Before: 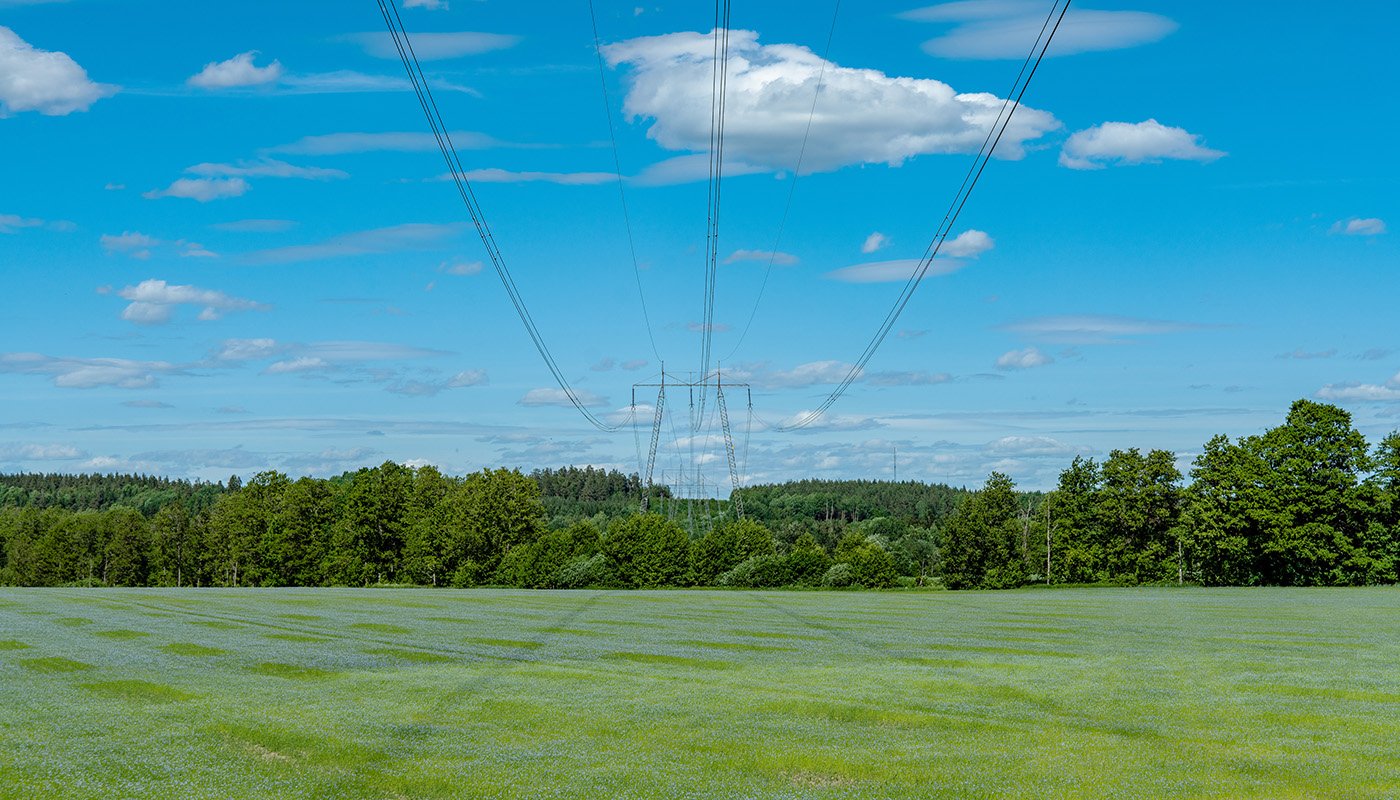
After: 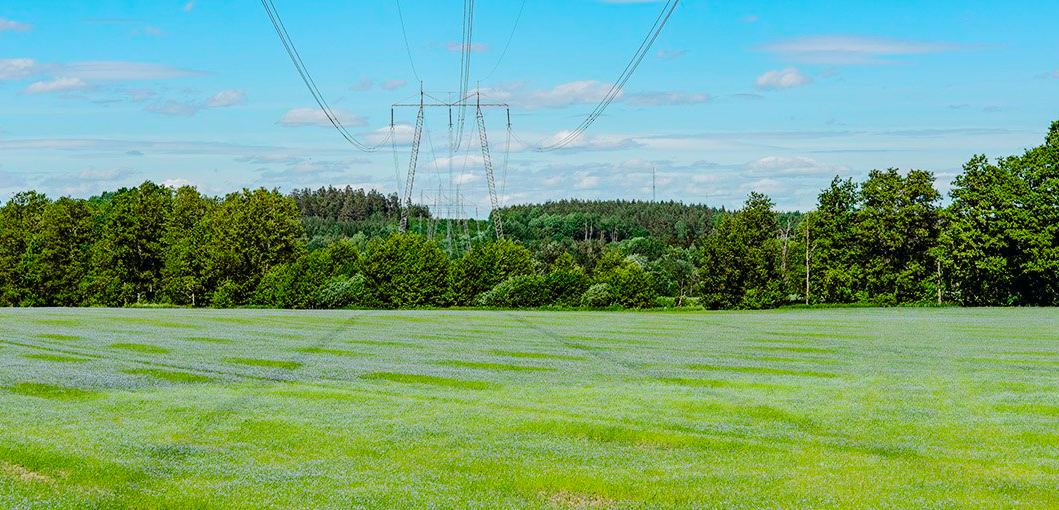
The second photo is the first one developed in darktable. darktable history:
crop and rotate: left 17.299%, top 35.115%, right 7.015%, bottom 1.024%
tone curve: curves: ch0 [(0, 0) (0.071, 0.06) (0.253, 0.242) (0.437, 0.498) (0.55, 0.644) (0.657, 0.749) (0.823, 0.876) (1, 0.99)]; ch1 [(0, 0) (0.346, 0.307) (0.408, 0.369) (0.453, 0.457) (0.476, 0.489) (0.502, 0.493) (0.521, 0.515) (0.537, 0.531) (0.612, 0.641) (0.676, 0.728) (1, 1)]; ch2 [(0, 0) (0.346, 0.34) (0.434, 0.46) (0.485, 0.494) (0.5, 0.494) (0.511, 0.504) (0.537, 0.551) (0.579, 0.599) (0.625, 0.686) (1, 1)], color space Lab, independent channels, preserve colors none
